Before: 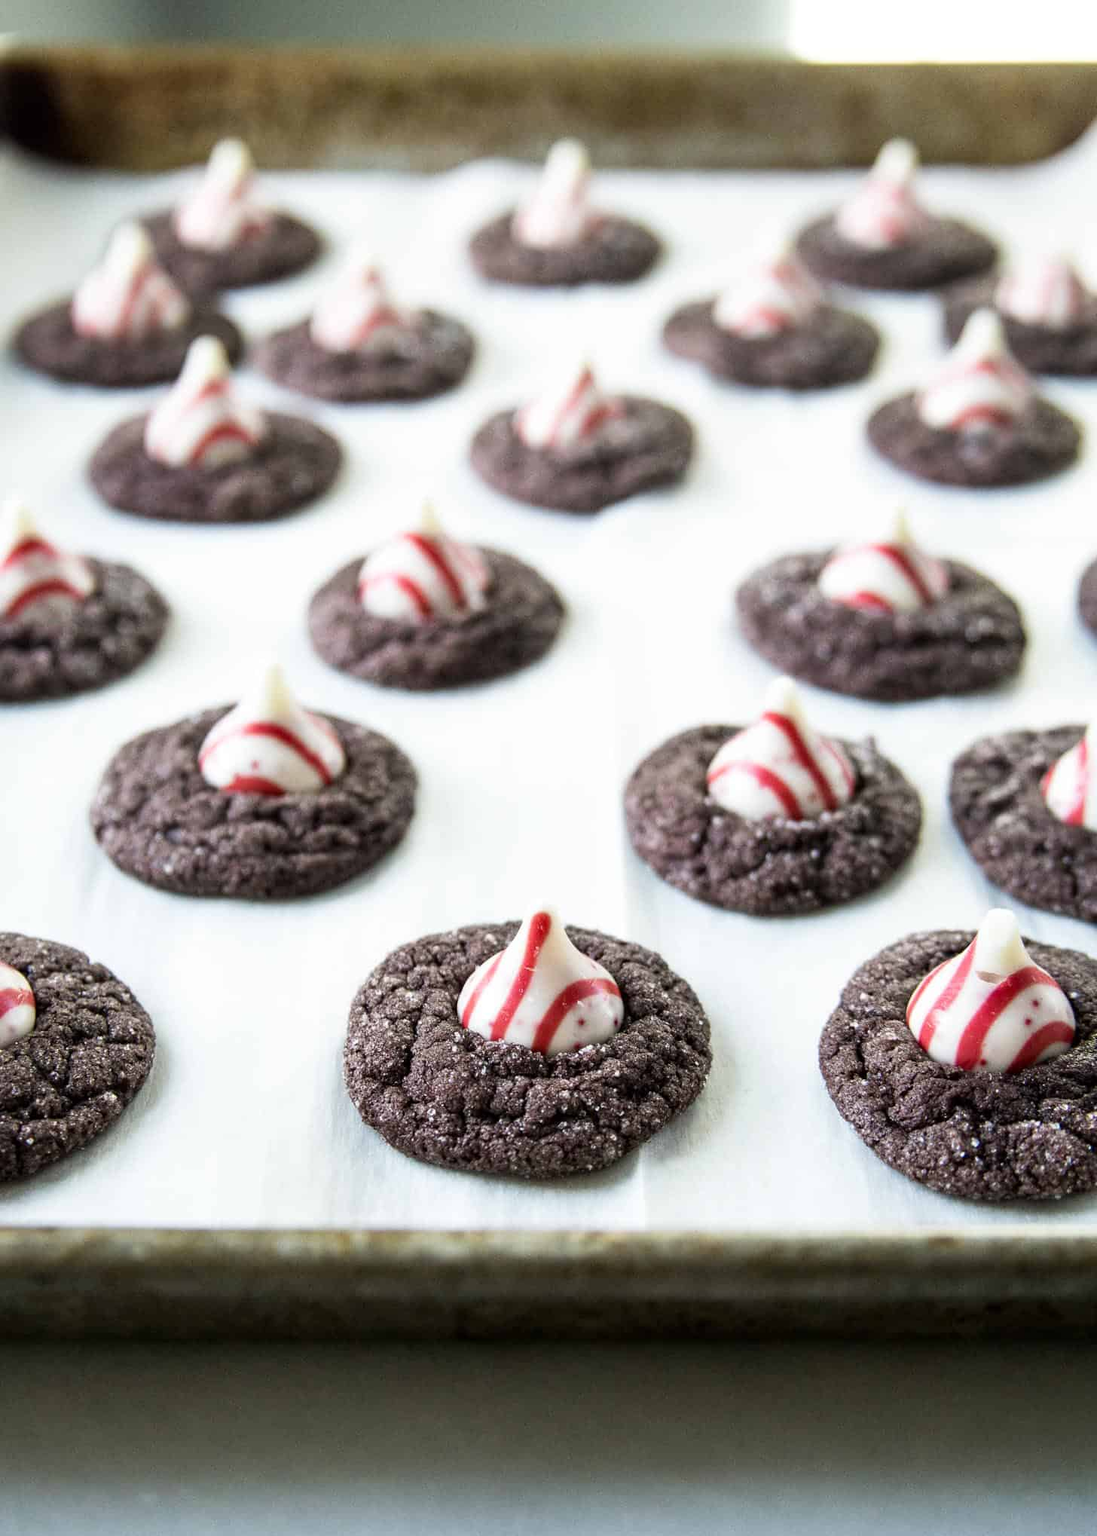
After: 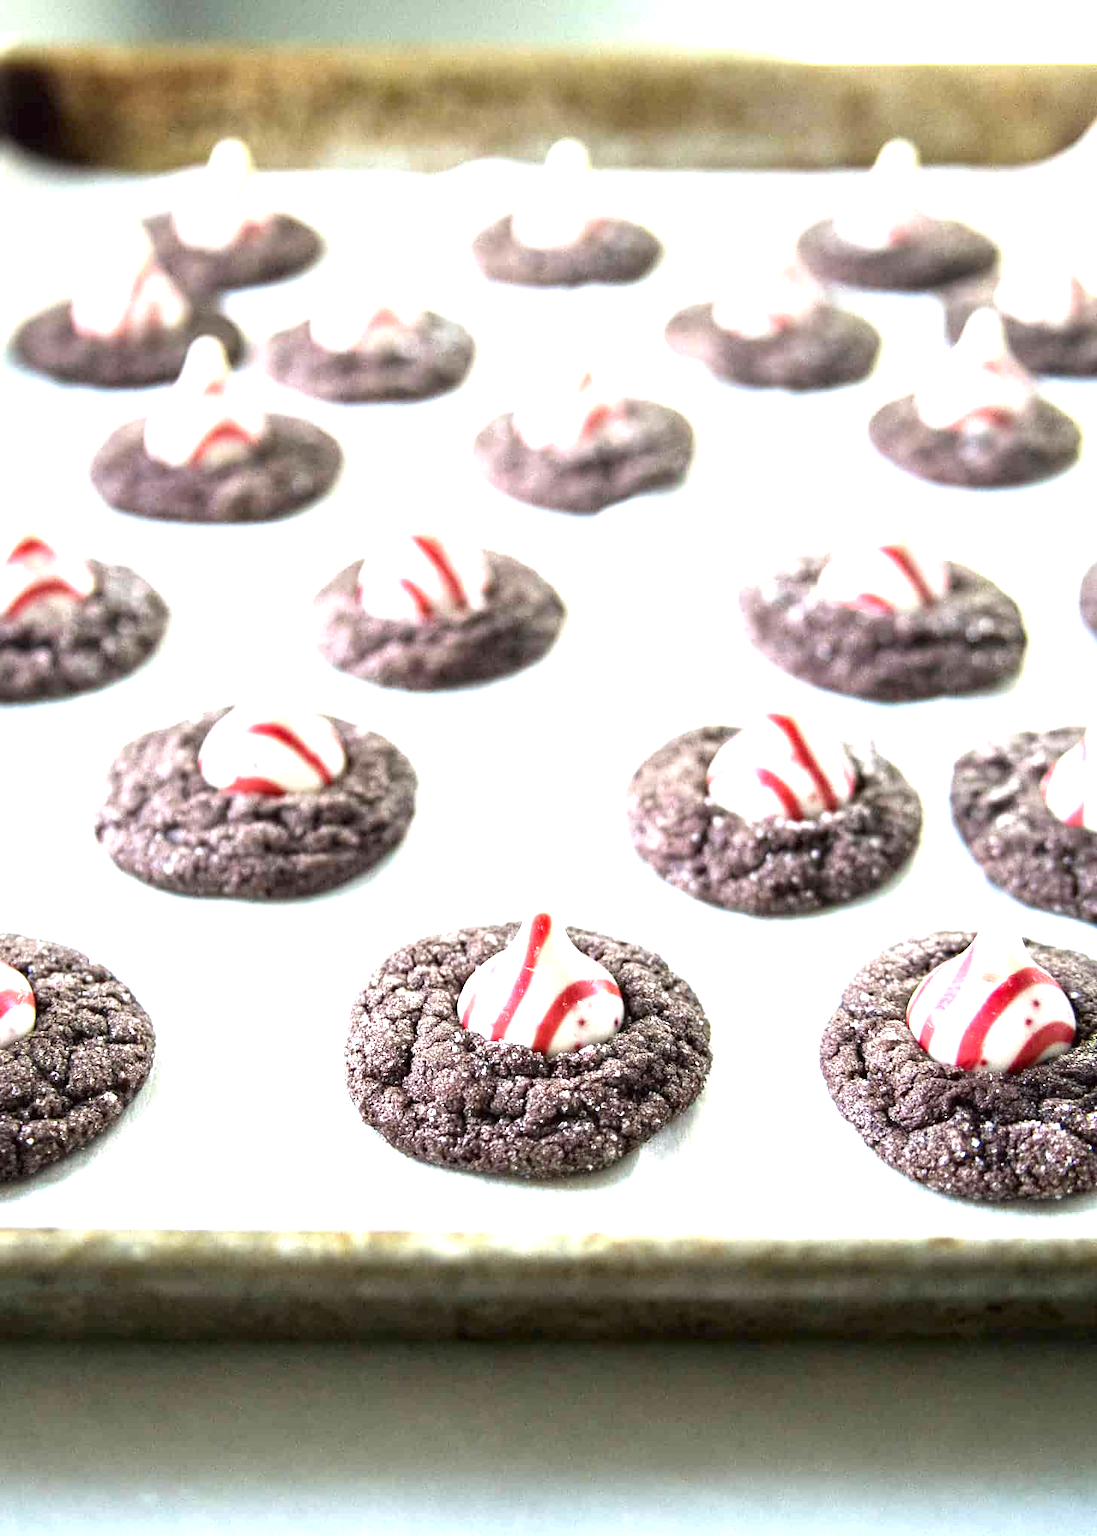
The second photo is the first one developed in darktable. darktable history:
exposure: black level correction 0, exposure 1.411 EV, compensate exposure bias true, compensate highlight preservation false
